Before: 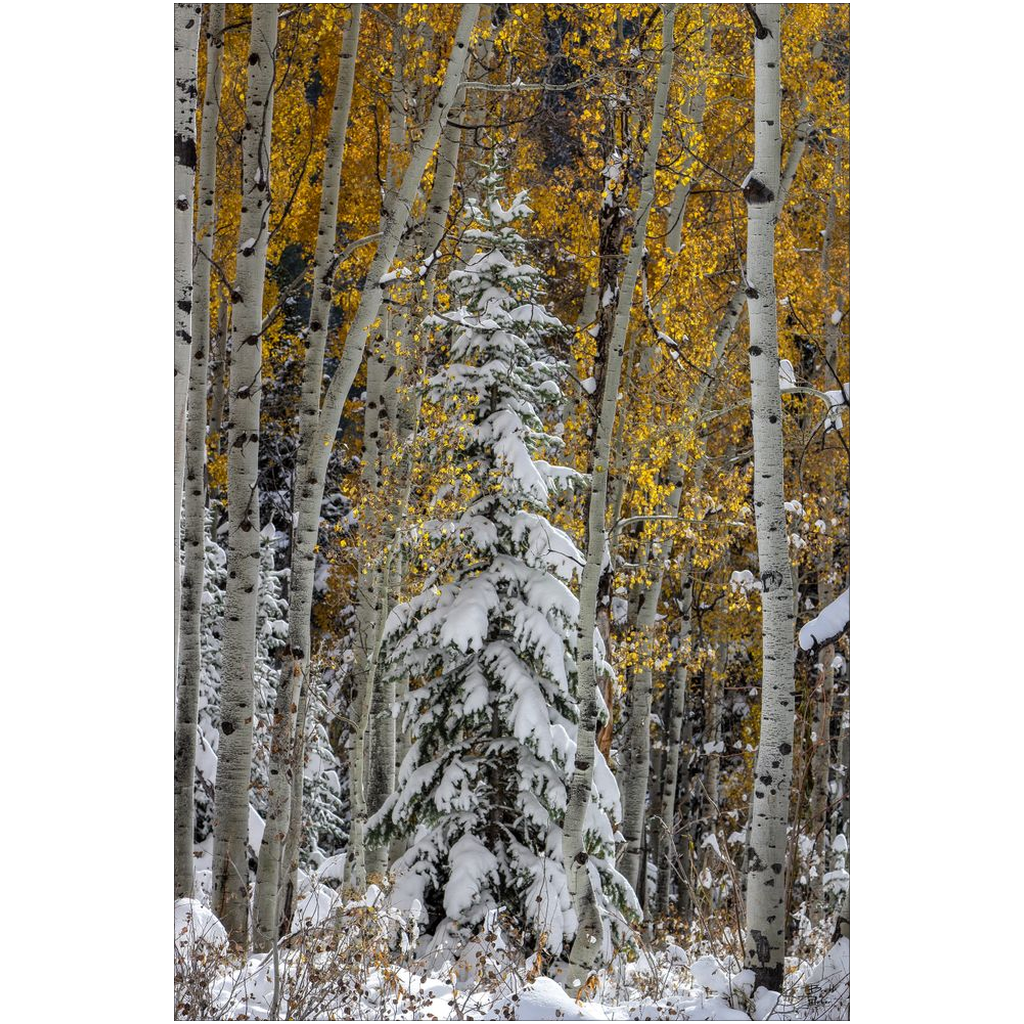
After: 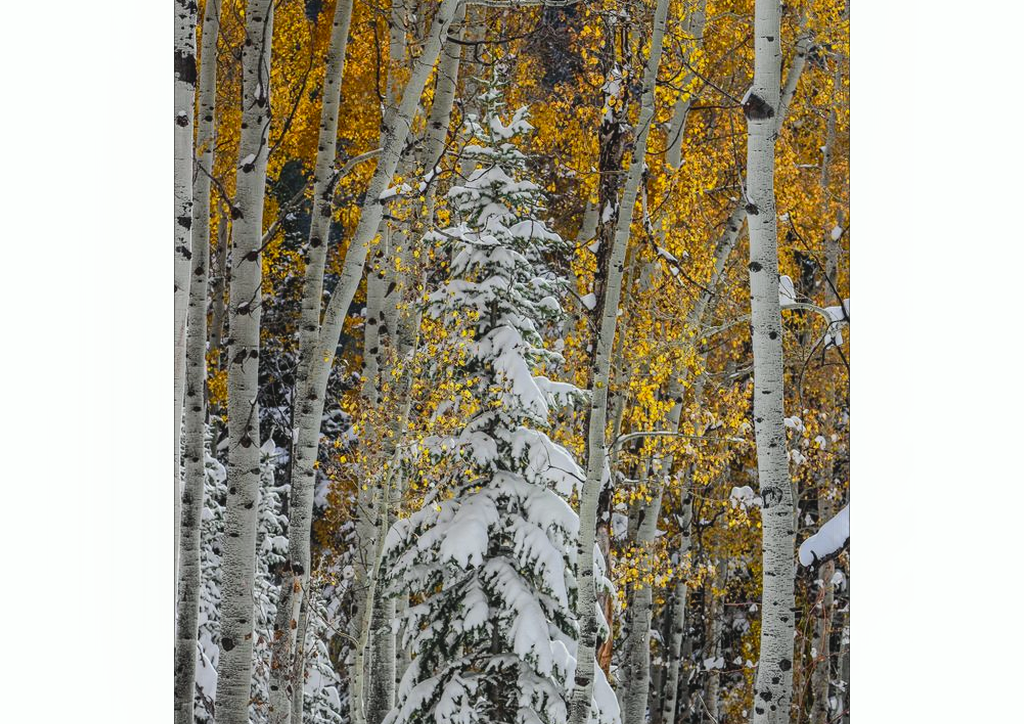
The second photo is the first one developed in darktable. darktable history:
tone curve: curves: ch0 [(0, 0.01) (0.037, 0.032) (0.131, 0.108) (0.275, 0.256) (0.483, 0.512) (0.61, 0.665) (0.696, 0.742) (0.792, 0.819) (0.911, 0.925) (0.997, 0.995)]; ch1 [(0, 0) (0.308, 0.29) (0.425, 0.411) (0.492, 0.488) (0.507, 0.503) (0.53, 0.532) (0.573, 0.586) (0.683, 0.702) (0.746, 0.77) (1, 1)]; ch2 [(0, 0) (0.246, 0.233) (0.36, 0.352) (0.415, 0.415) (0.485, 0.487) (0.502, 0.504) (0.525, 0.518) (0.539, 0.539) (0.587, 0.594) (0.636, 0.652) (0.711, 0.729) (0.845, 0.855) (0.998, 0.977)], color space Lab, independent channels, preserve colors none
crop and rotate: top 8.293%, bottom 20.996%
contrast equalizer: y [[0.439, 0.44, 0.442, 0.457, 0.493, 0.498], [0.5 ×6], [0.5 ×6], [0 ×6], [0 ×6]]
